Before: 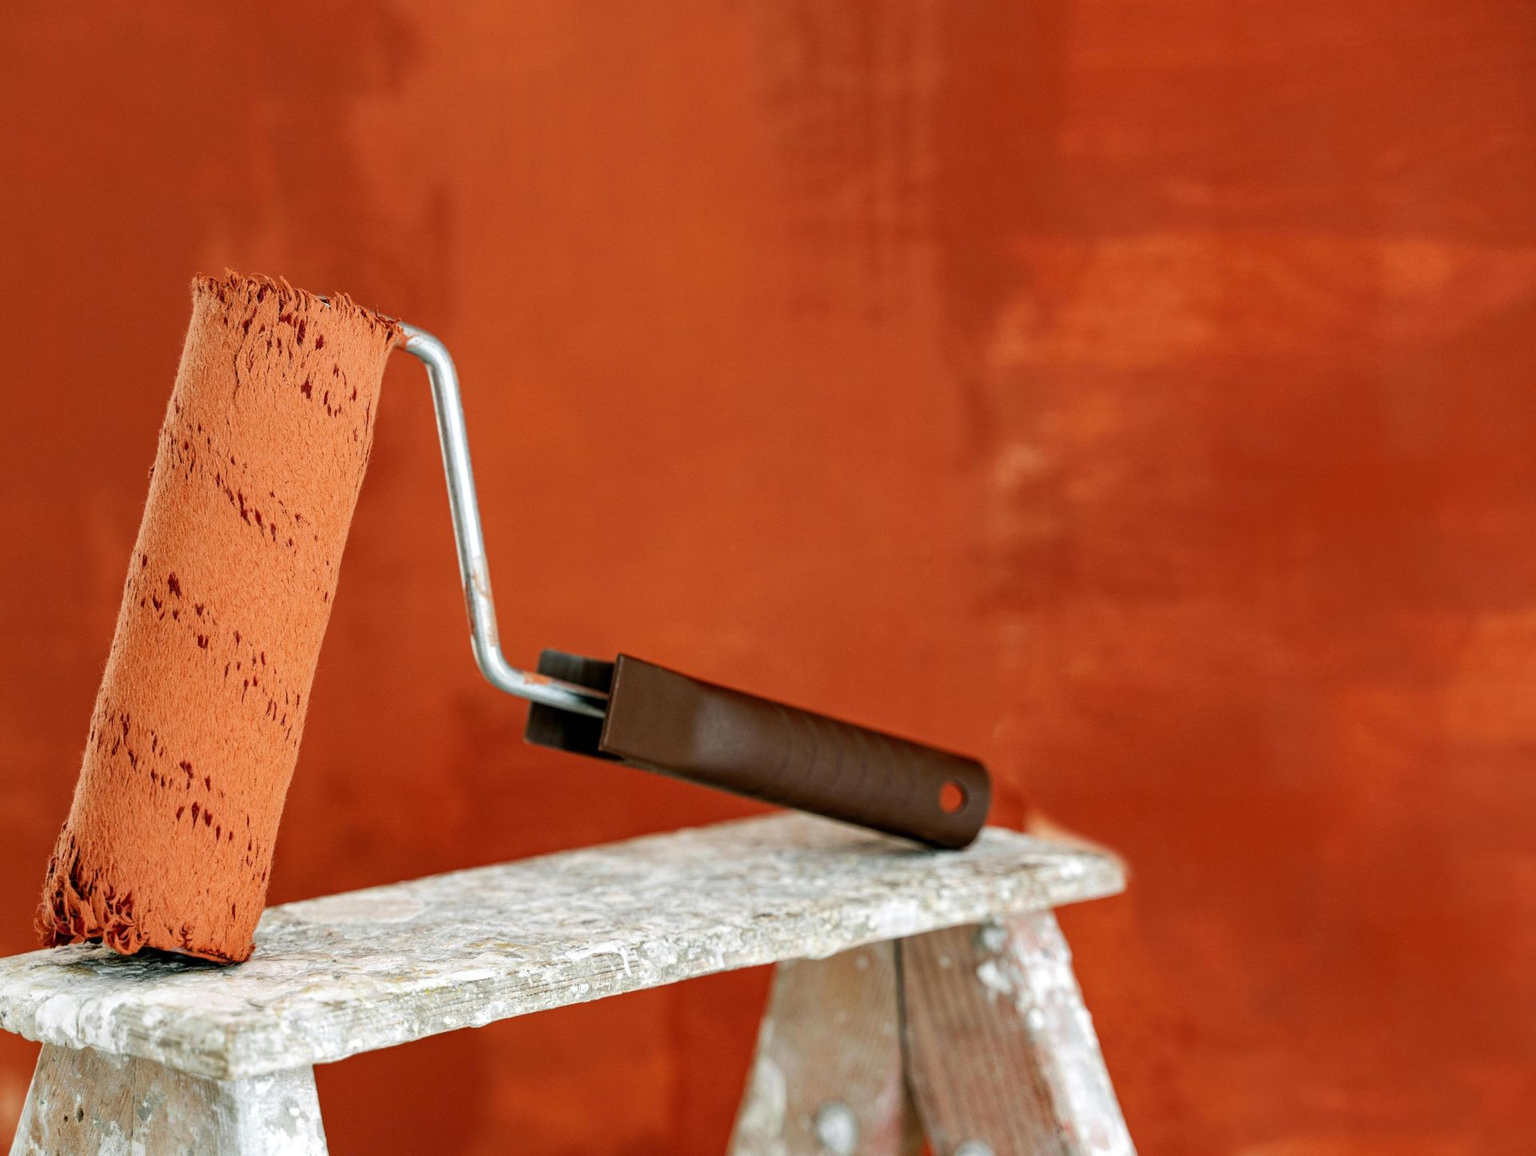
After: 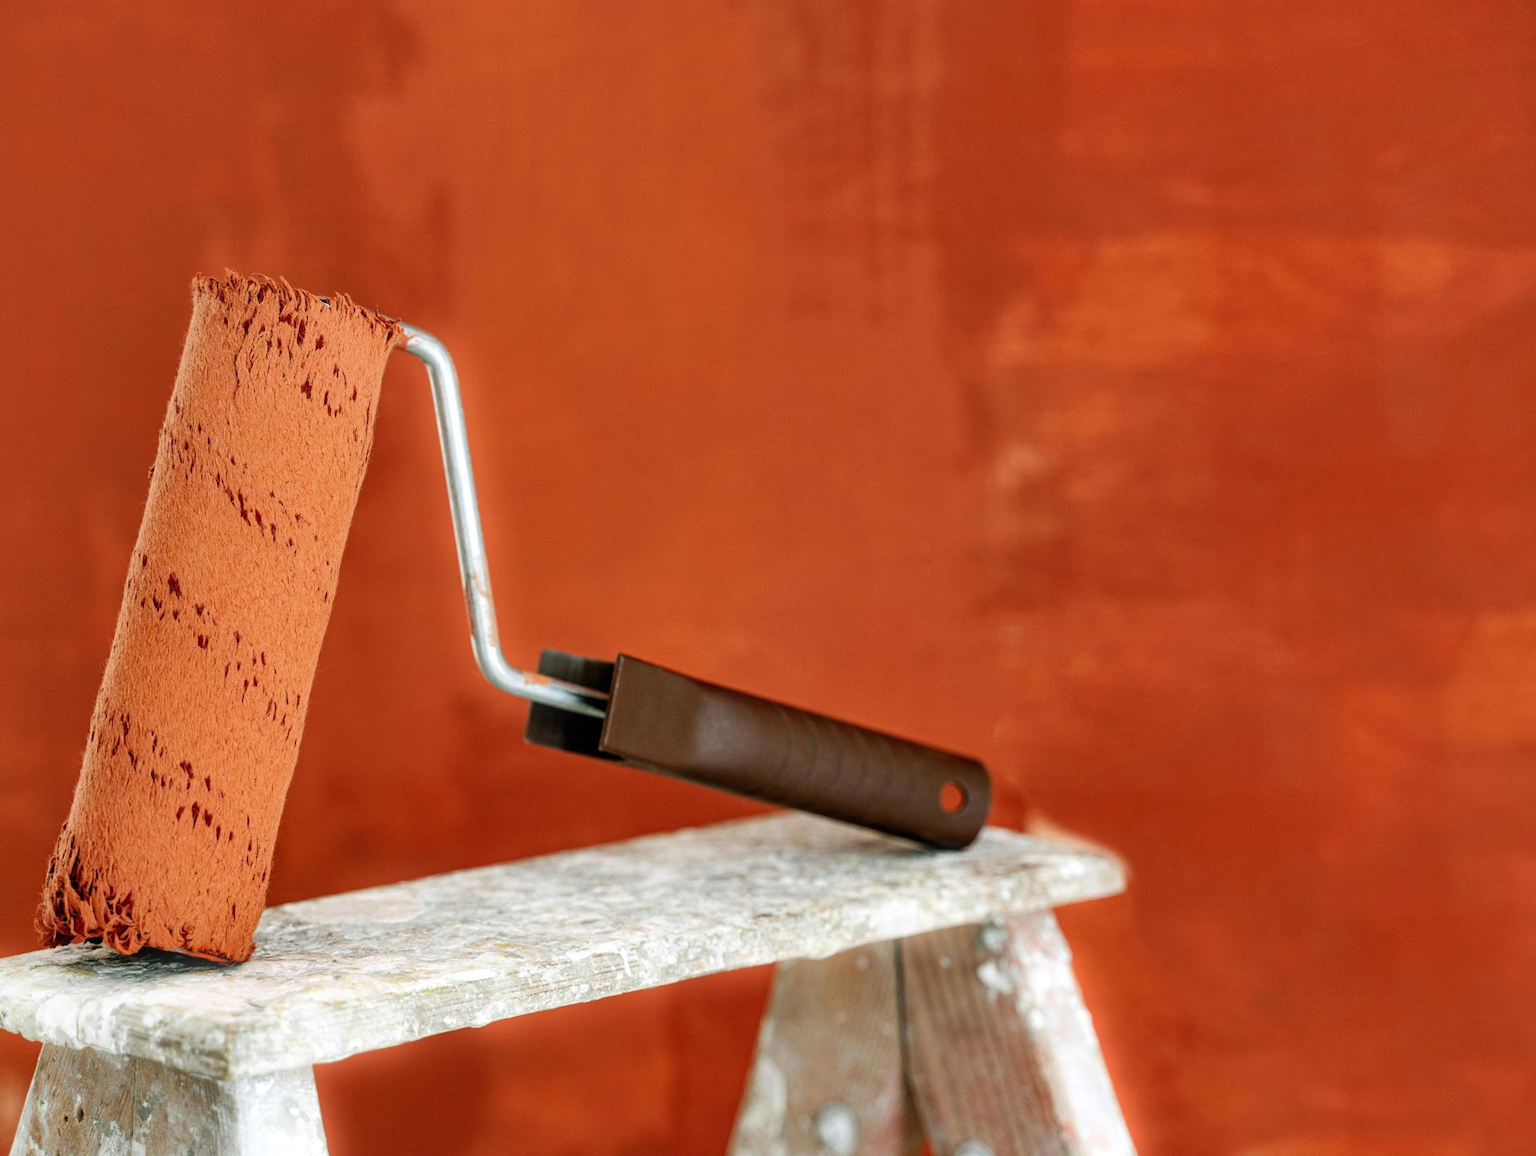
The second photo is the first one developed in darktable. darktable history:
shadows and highlights: shadows 75, highlights -60.85, soften with gaussian
bloom: size 5%, threshold 95%, strength 15%
